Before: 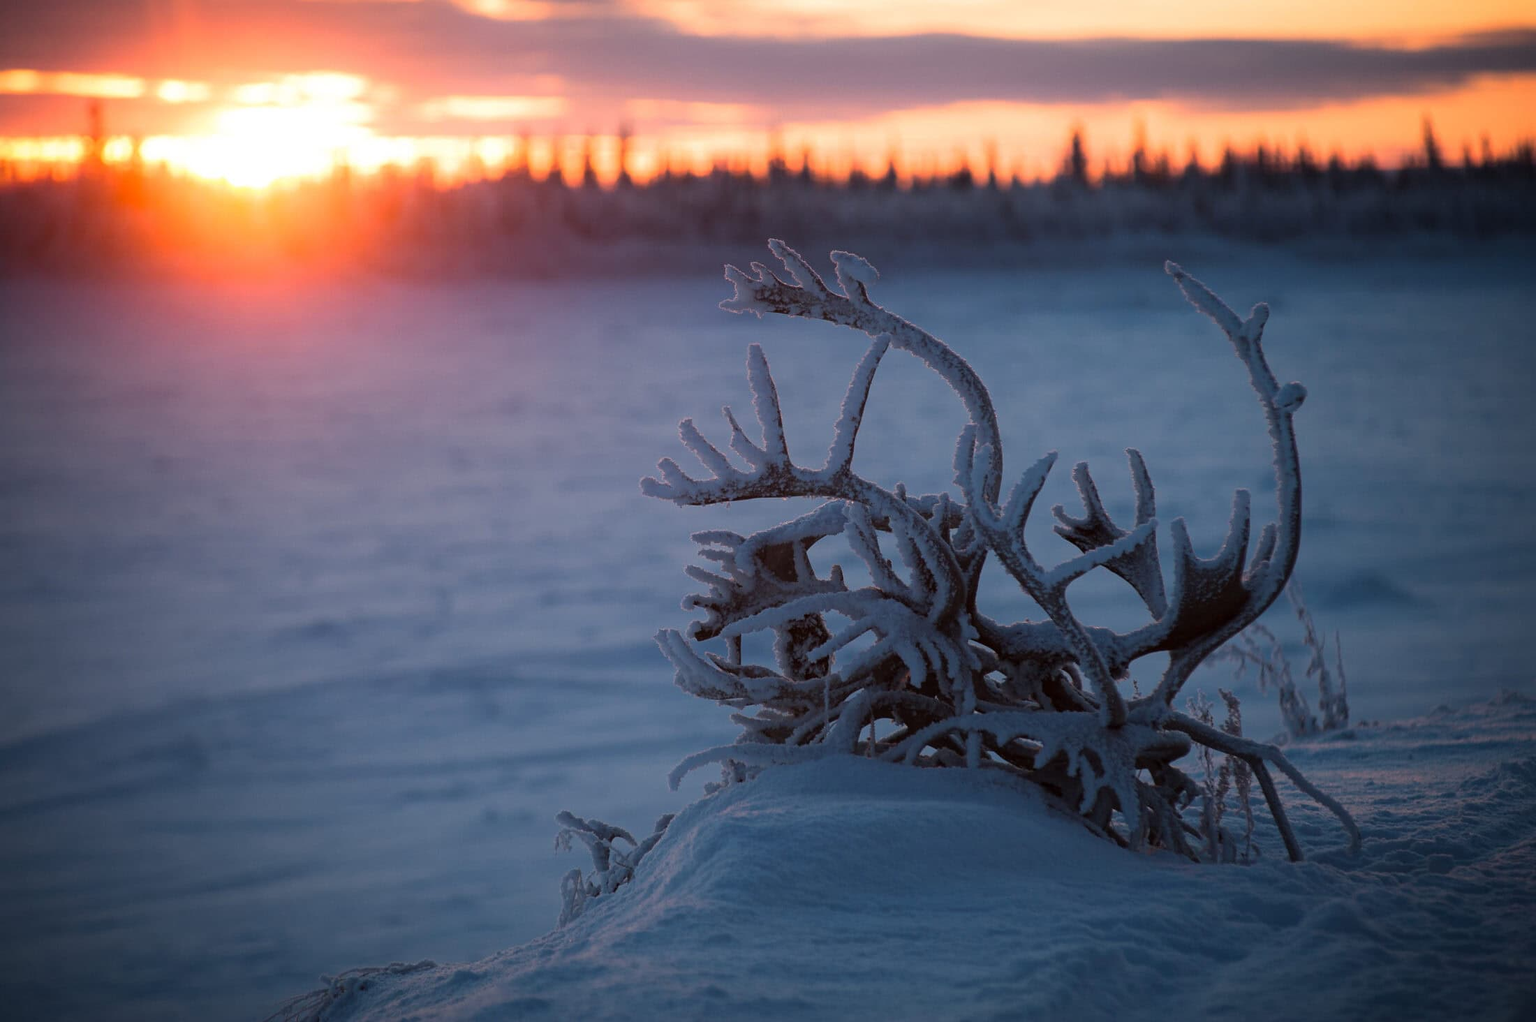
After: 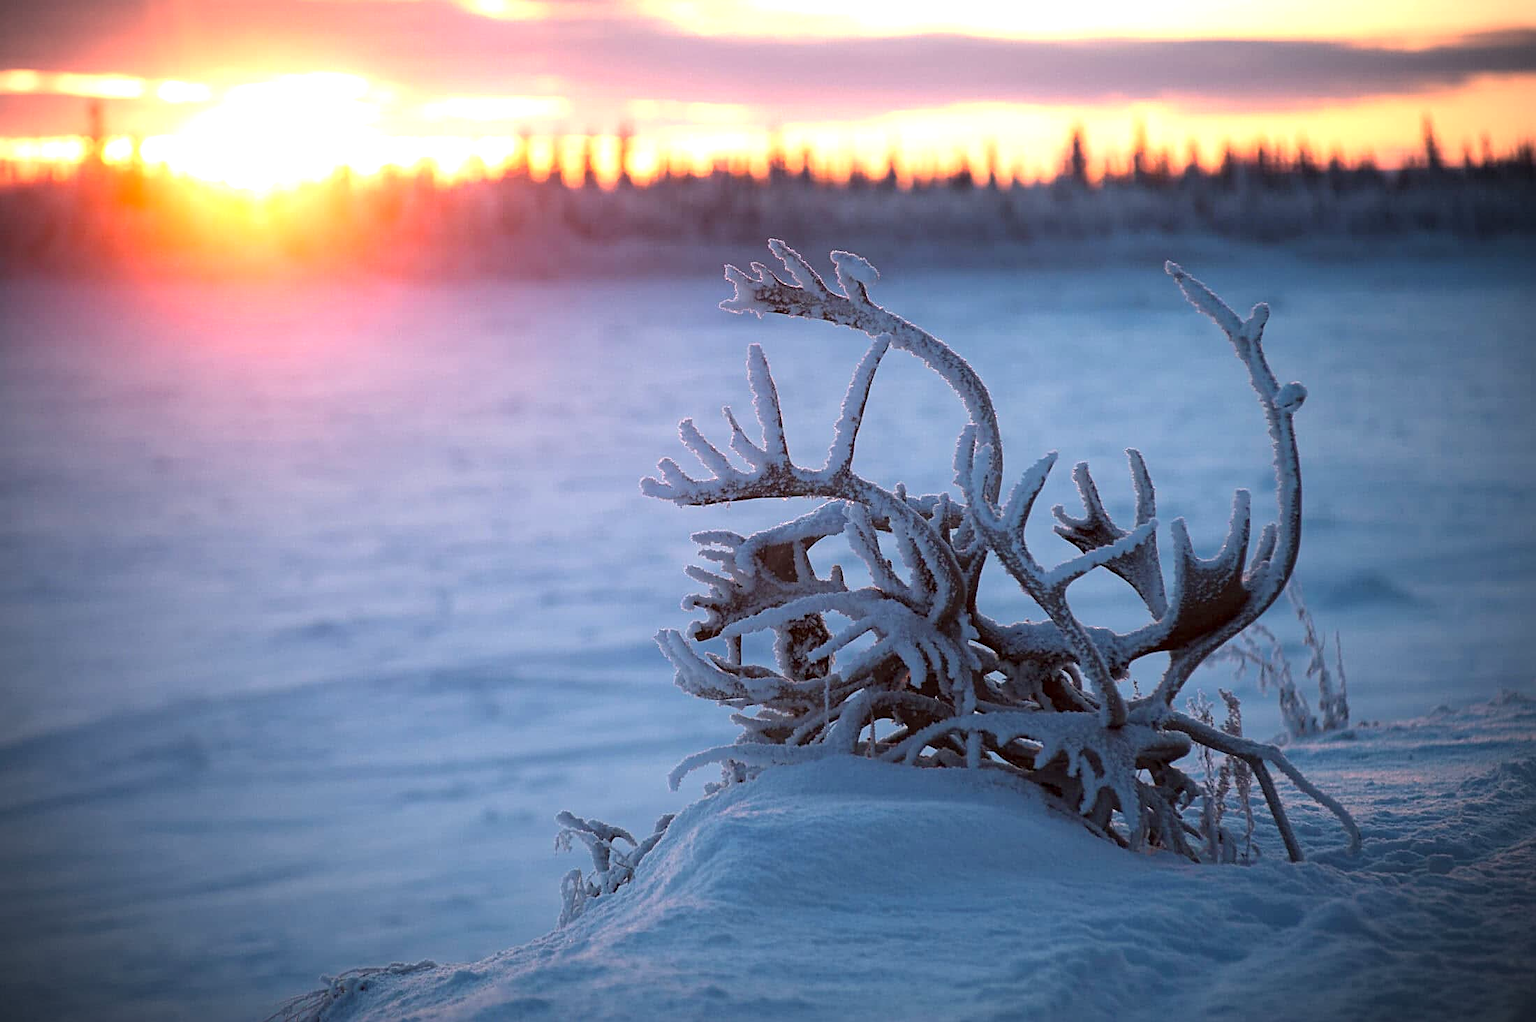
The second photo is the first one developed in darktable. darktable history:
sharpen: on, module defaults
exposure: black level correction 0.001, exposure 1.133 EV, compensate exposure bias true, compensate highlight preservation false
vignetting: fall-off start 97.19%, width/height ratio 1.186
